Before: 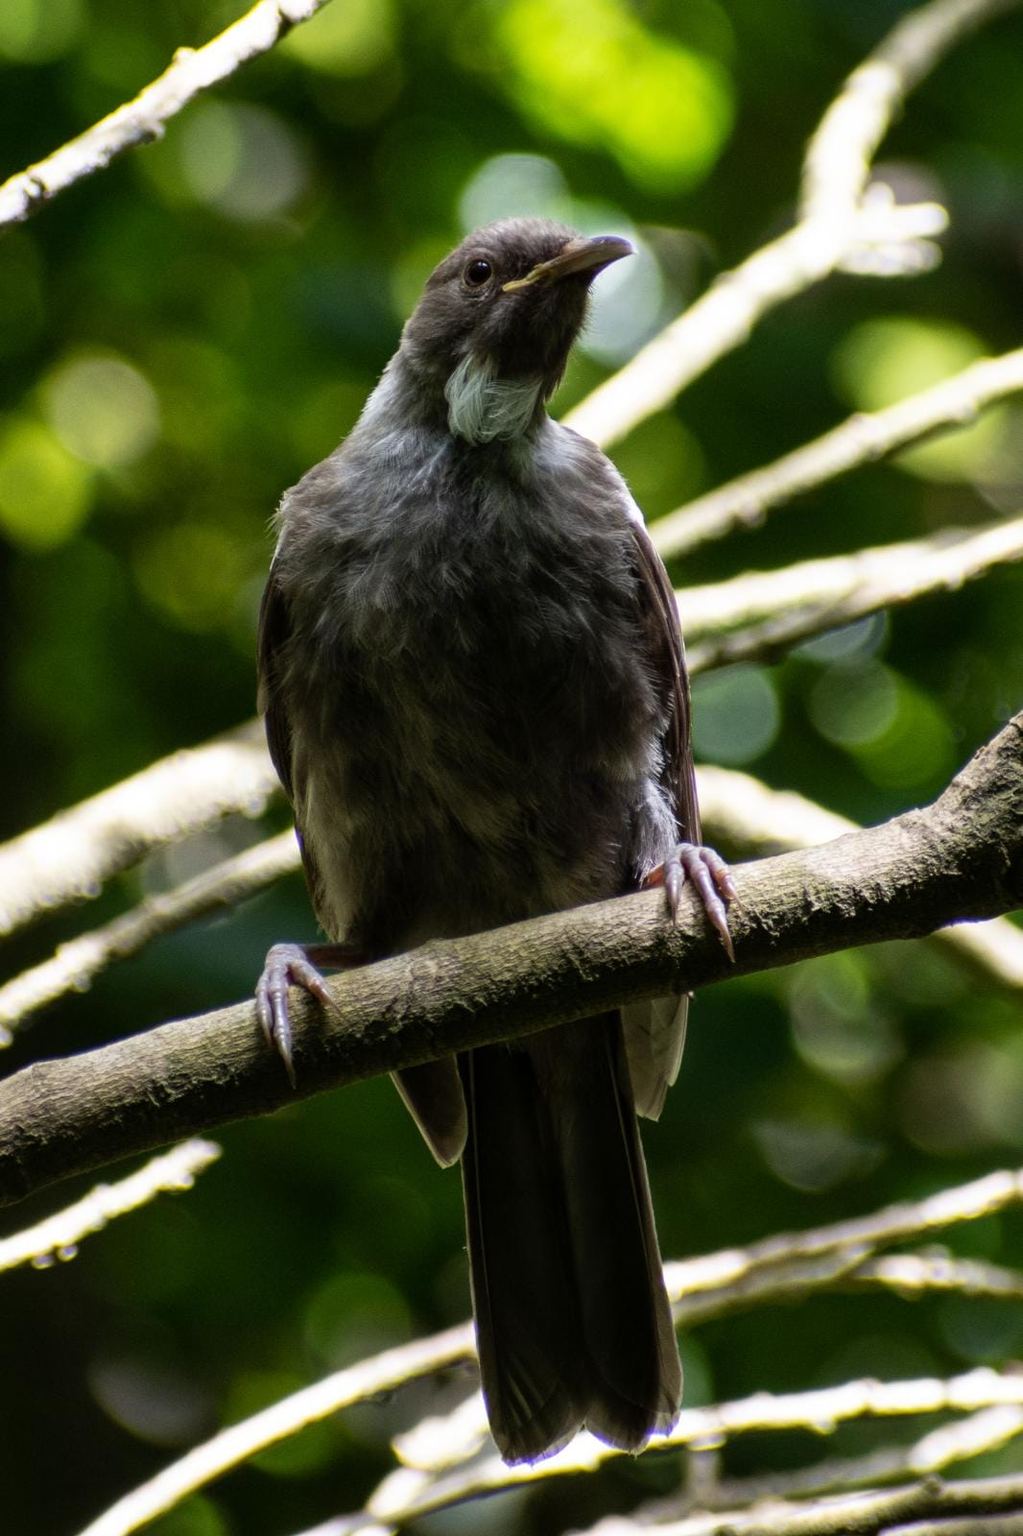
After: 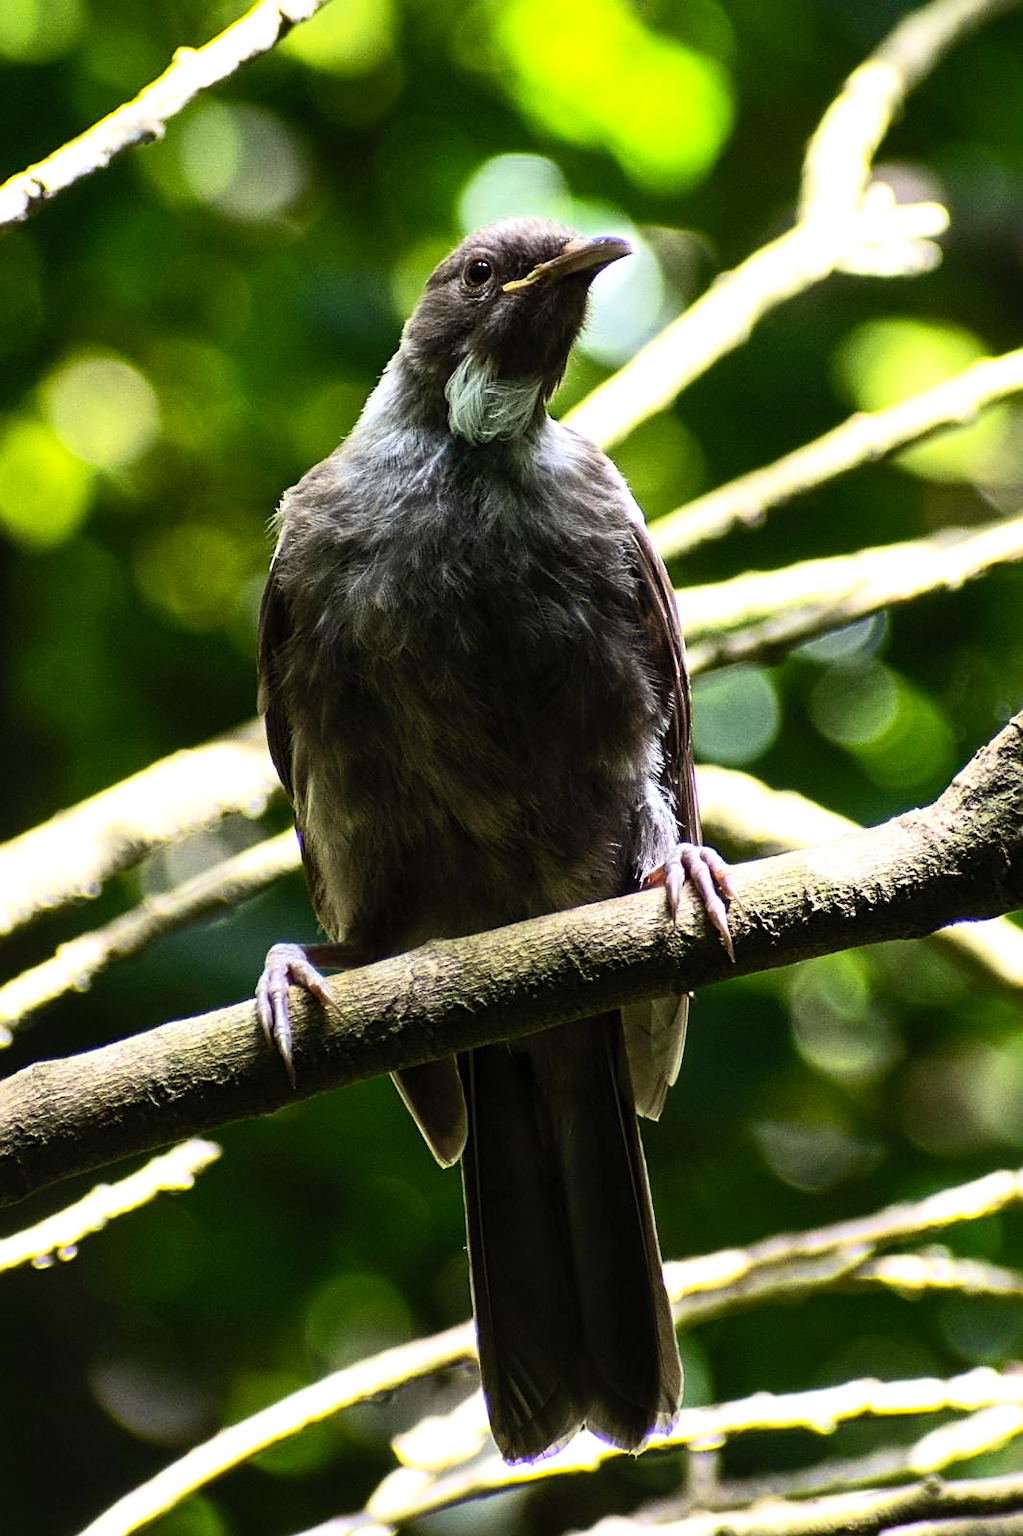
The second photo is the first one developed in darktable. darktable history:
tone equalizer: -8 EV -0.417 EV, -7 EV -0.389 EV, -6 EV -0.333 EV, -5 EV -0.222 EV, -3 EV 0.222 EV, -2 EV 0.333 EV, -1 EV 0.389 EV, +0 EV 0.417 EV, edges refinement/feathering 500, mask exposure compensation -1.57 EV, preserve details no
sharpen: on, module defaults
contrast brightness saturation: contrast 0.2, brightness 0.16, saturation 0.22
exposure: exposure 0.2 EV, compensate highlight preservation false
